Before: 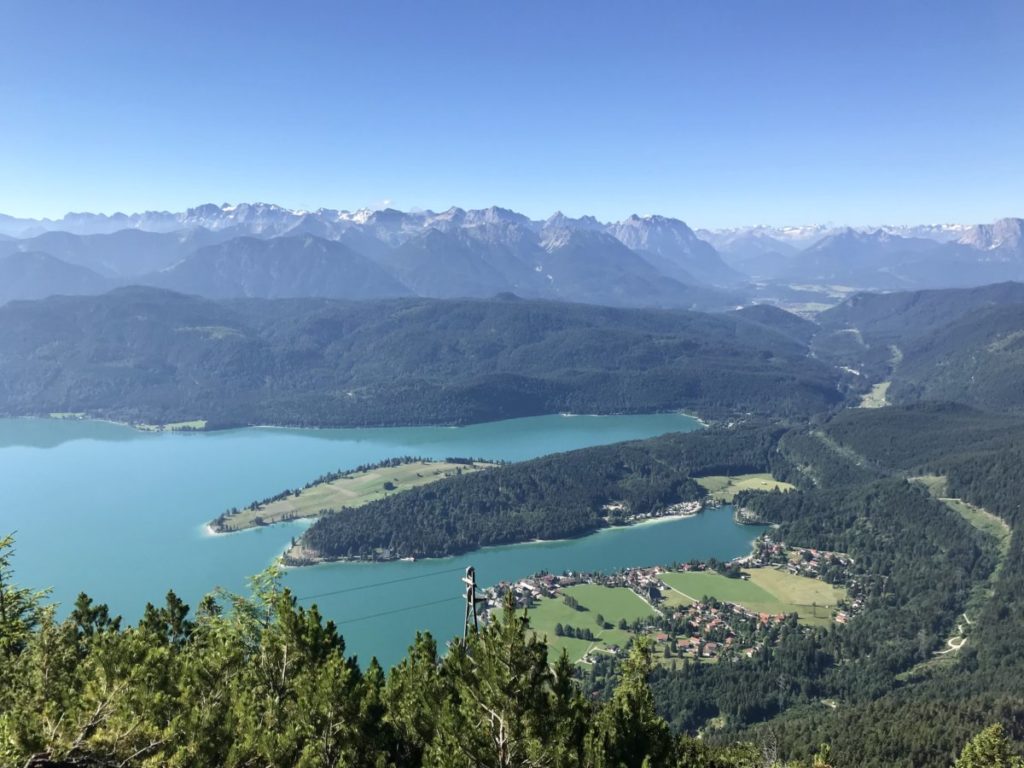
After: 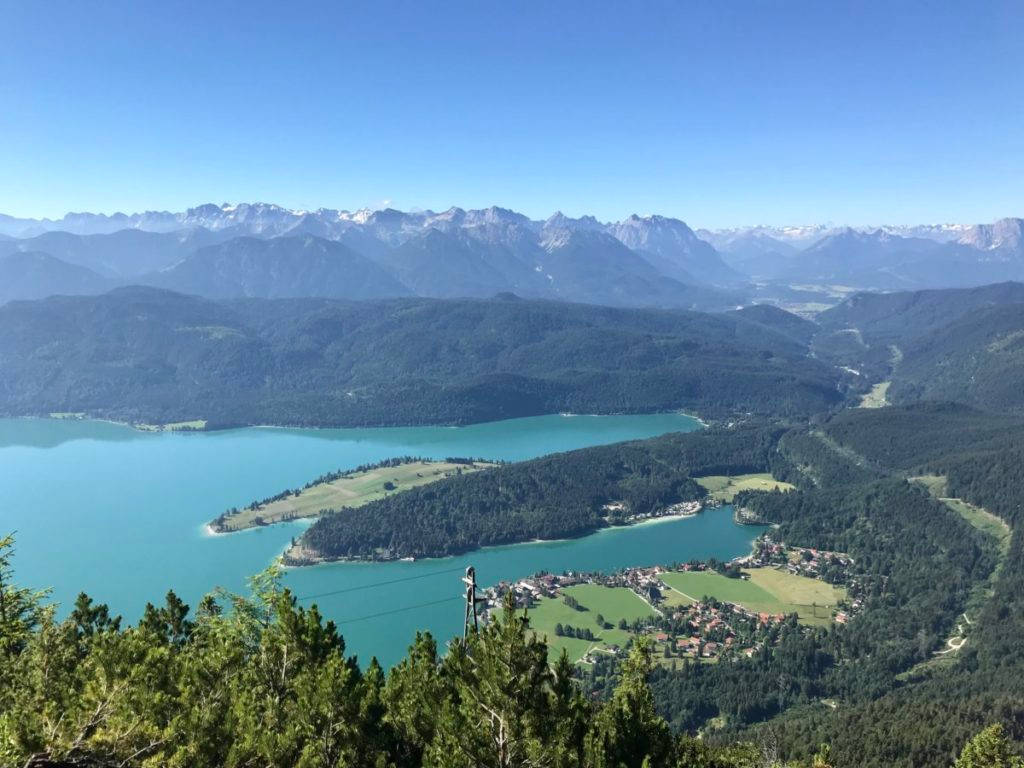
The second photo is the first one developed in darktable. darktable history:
color balance rgb: linear chroma grading › global chroma 1.5%, linear chroma grading › mid-tones -1%, perceptual saturation grading › global saturation -3%, perceptual saturation grading › shadows -2%
